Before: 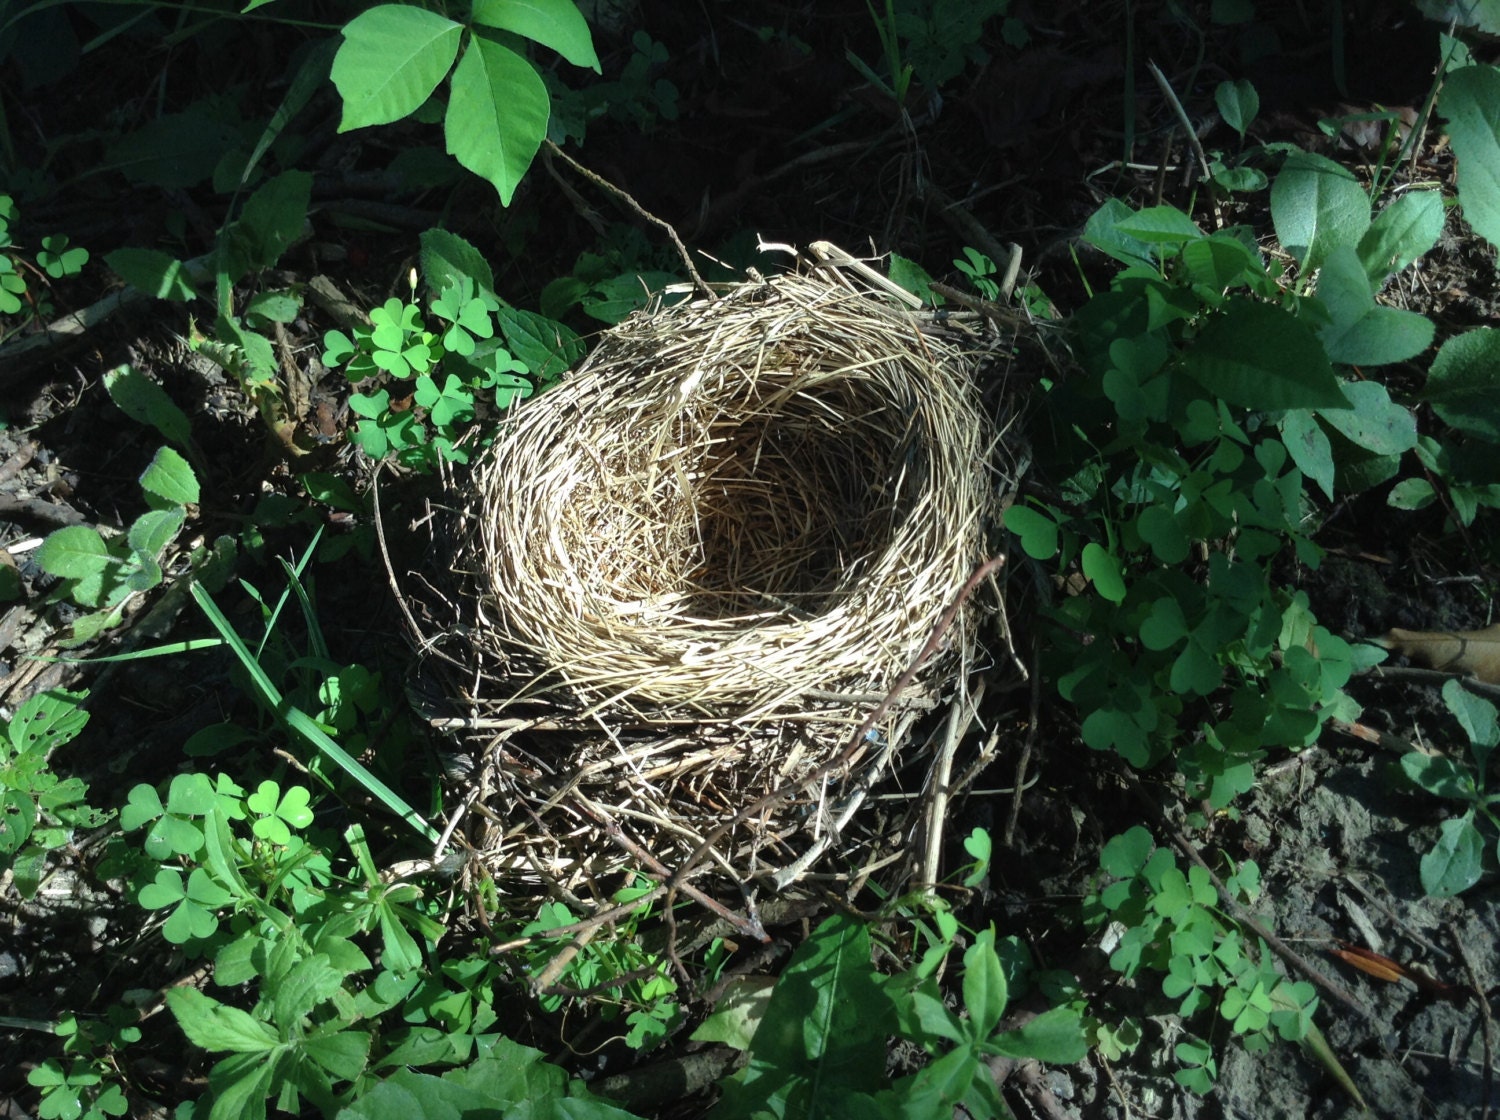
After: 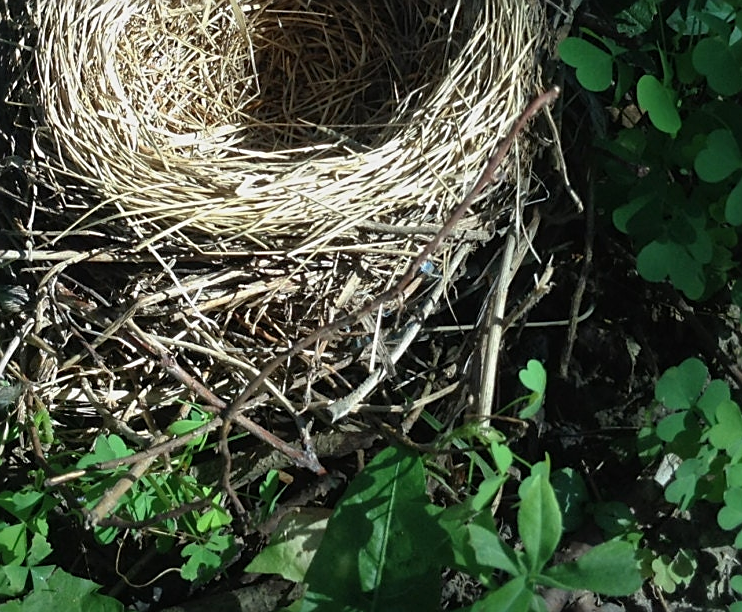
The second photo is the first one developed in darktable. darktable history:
crop: left 29.672%, top 41.786%, right 20.851%, bottom 3.487%
exposure: exposure -0.21 EV, compensate highlight preservation false
sharpen: on, module defaults
